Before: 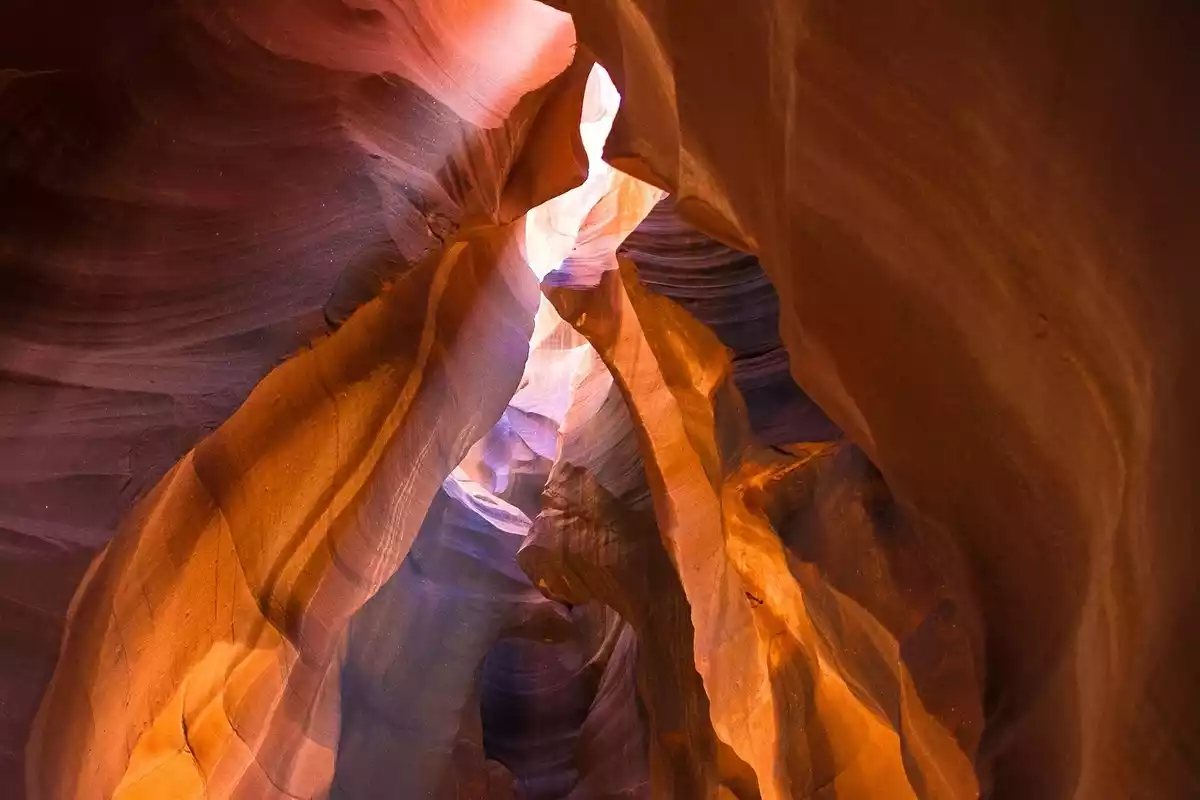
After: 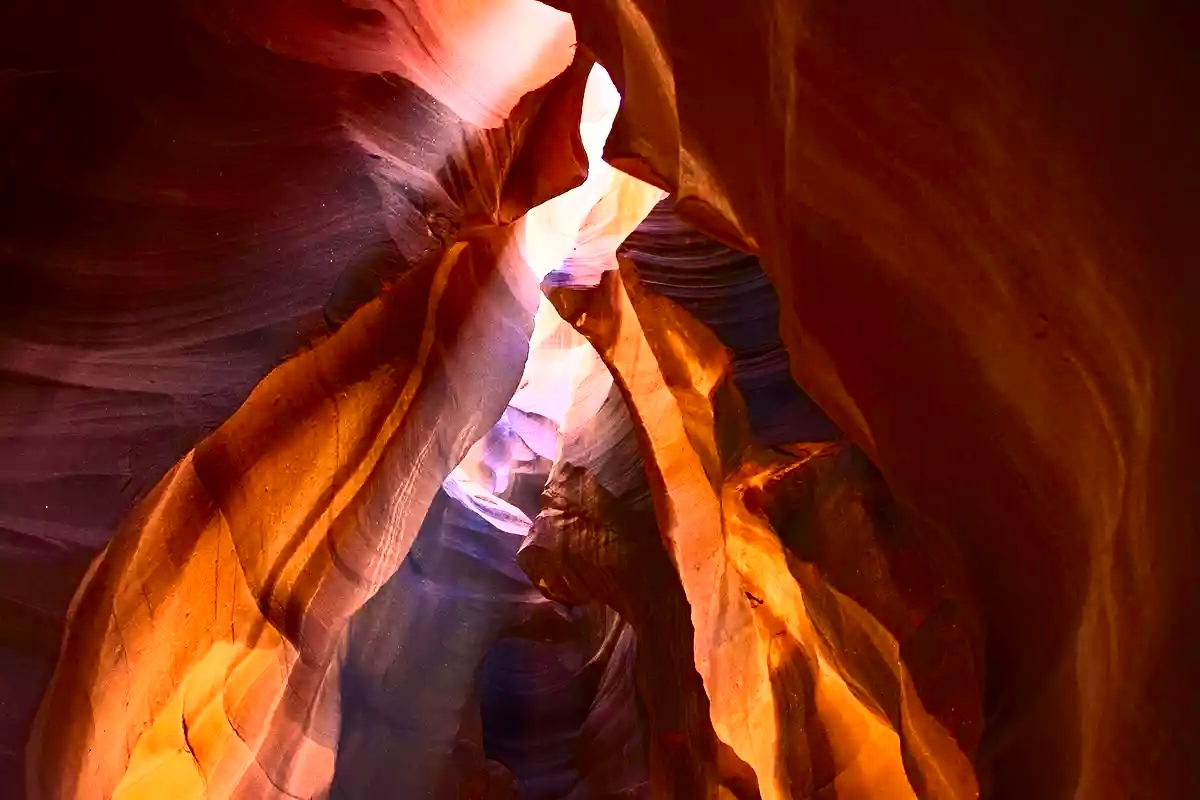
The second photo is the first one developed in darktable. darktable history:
contrast brightness saturation: contrast 0.41, brightness 0.11, saturation 0.214
